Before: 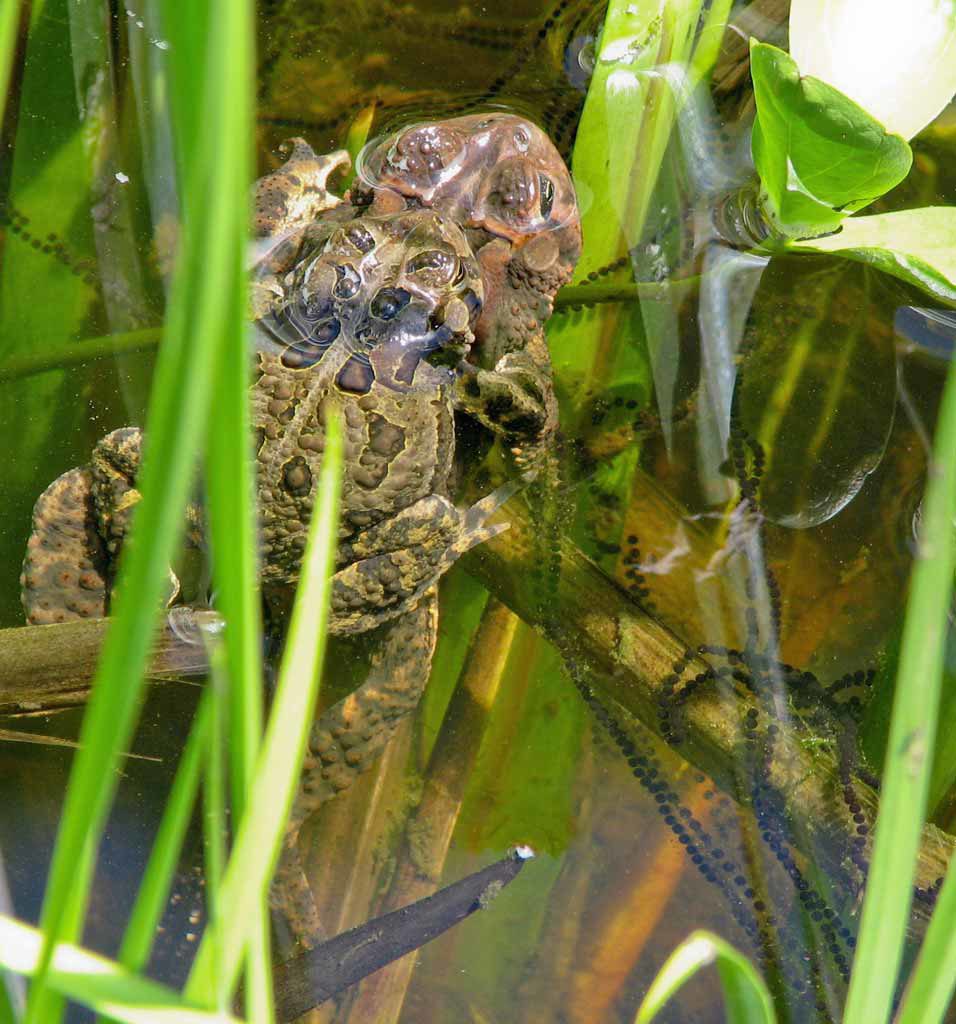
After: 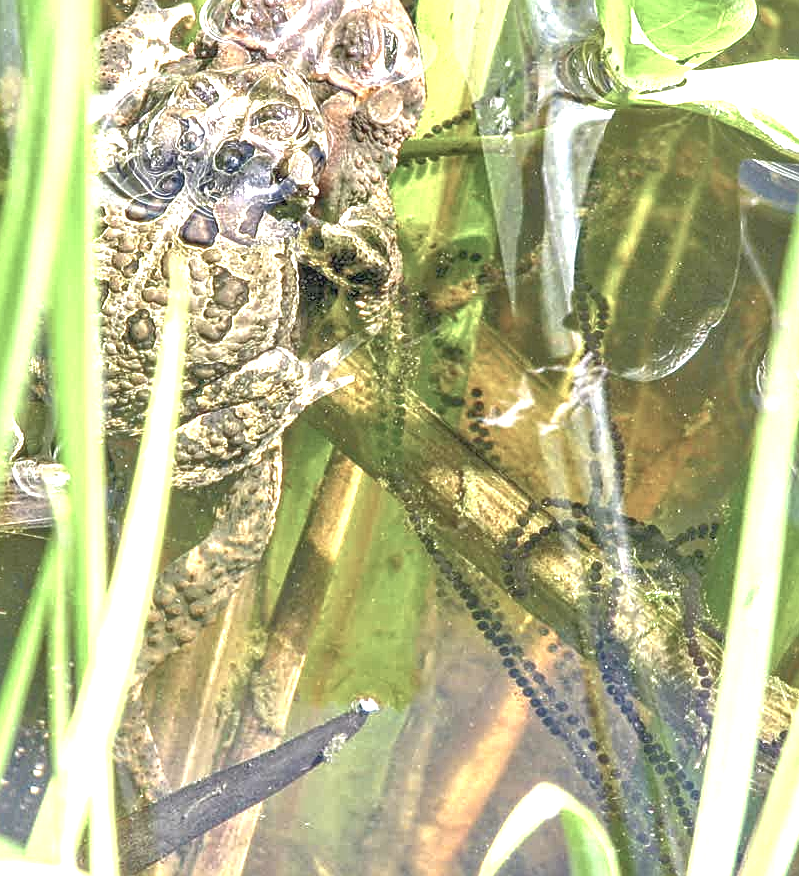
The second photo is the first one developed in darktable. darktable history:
local contrast: highlights 24%, detail 150%
crop: left 16.398%, top 14.383%
exposure: black level correction 0, exposure 1.949 EV, compensate exposure bias true, compensate highlight preservation false
base curve: curves: ch0 [(0, 0) (0.74, 0.67) (1, 1)]
contrast brightness saturation: contrast -0.257, saturation -0.441
tone equalizer: -7 EV 0.144 EV, -6 EV 0.638 EV, -5 EV 1.17 EV, -4 EV 1.3 EV, -3 EV 1.15 EV, -2 EV 0.6 EV, -1 EV 0.147 EV
sharpen: amount 0.497
